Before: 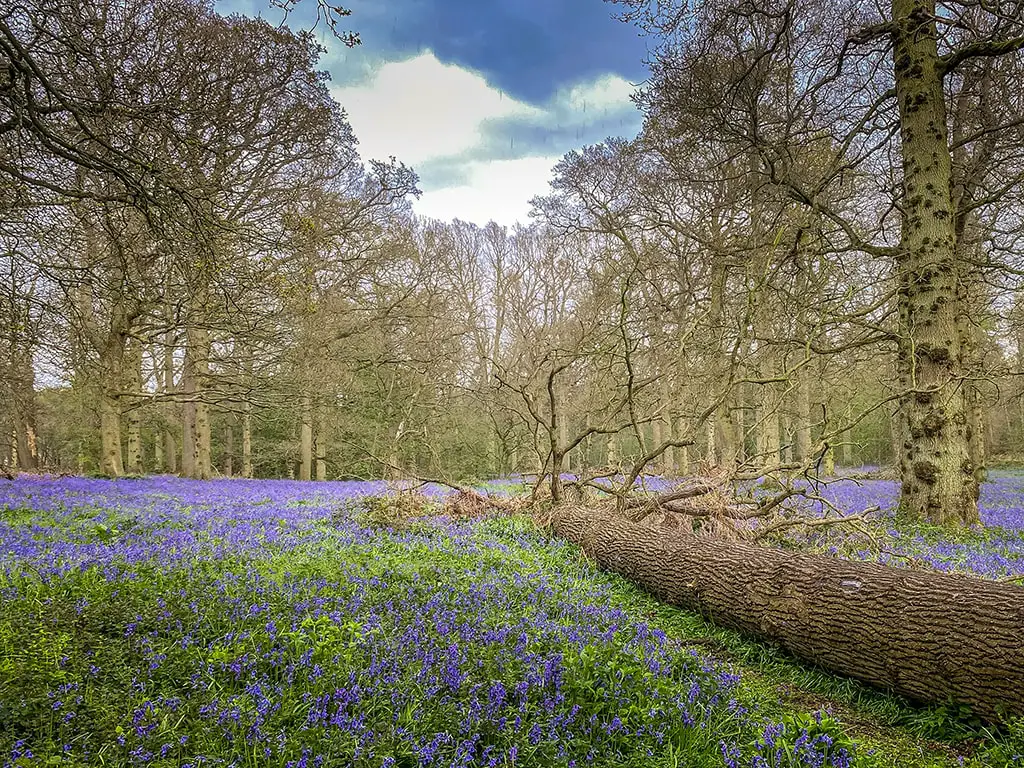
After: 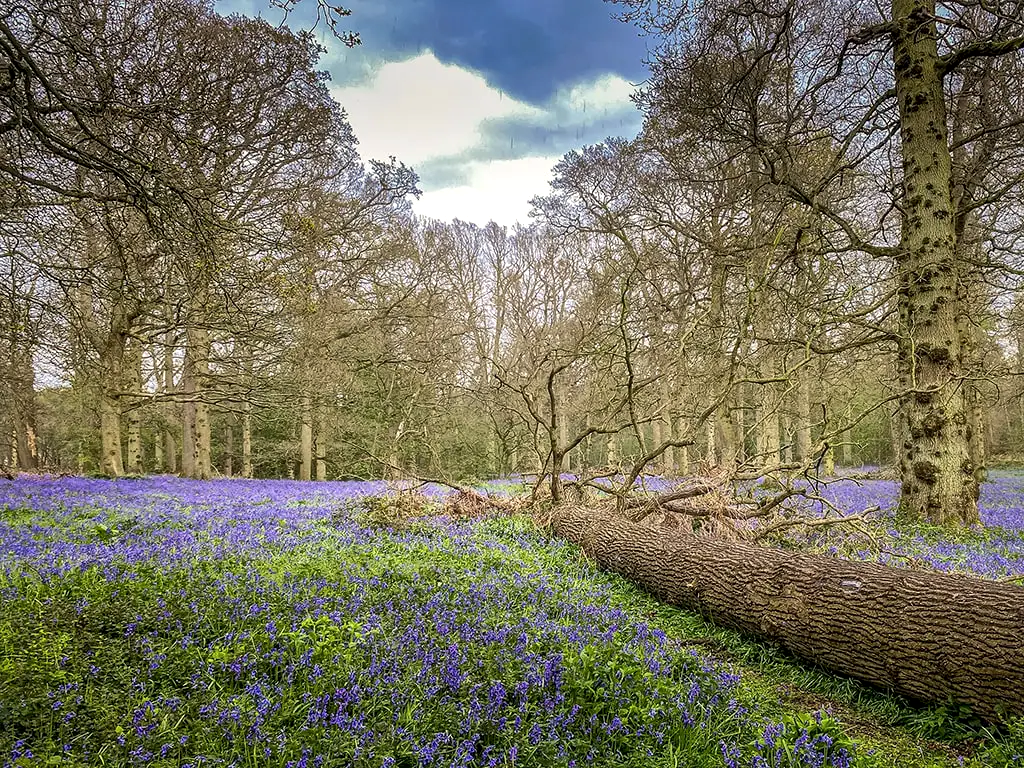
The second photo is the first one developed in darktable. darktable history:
color calibration: x 0.342, y 0.355, temperature 5146 K
local contrast: mode bilateral grid, contrast 20, coarseness 50, detail 150%, midtone range 0.2
